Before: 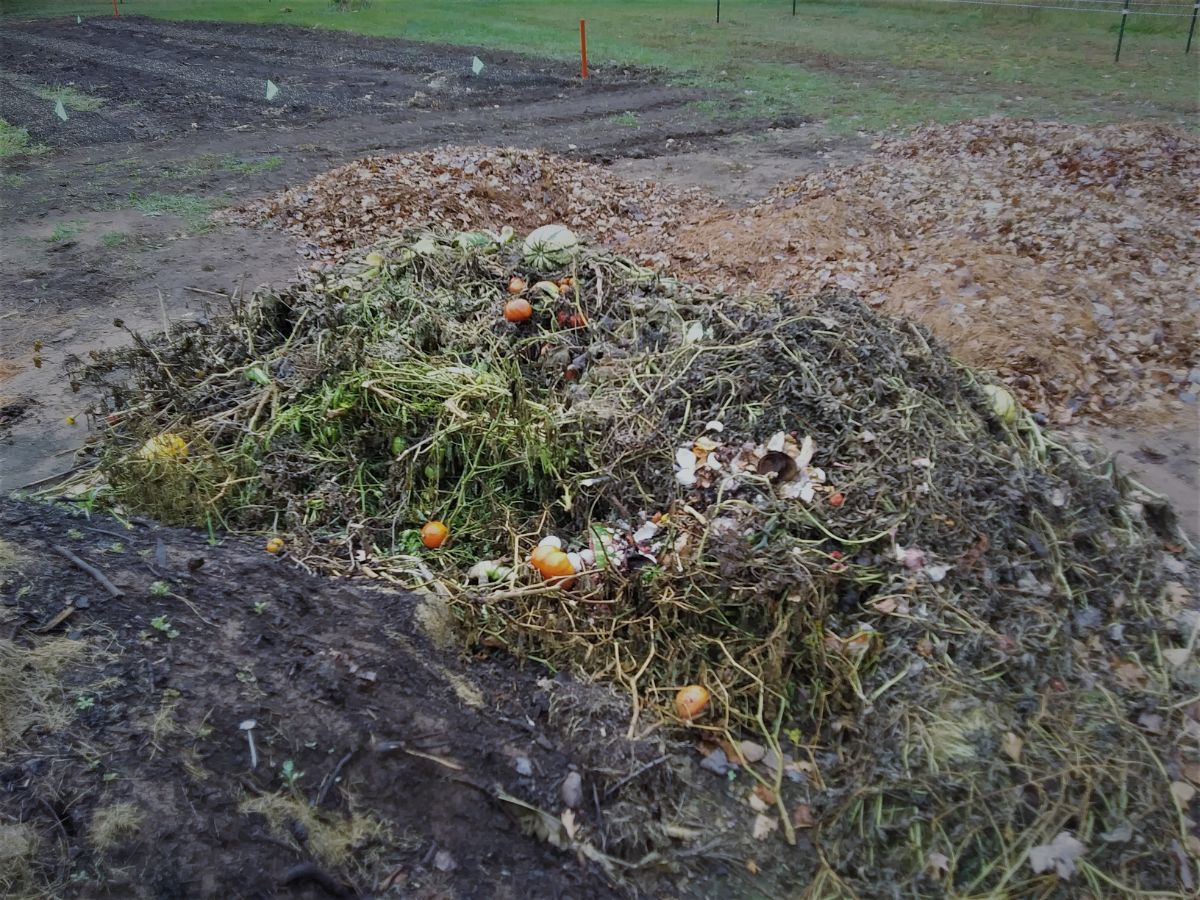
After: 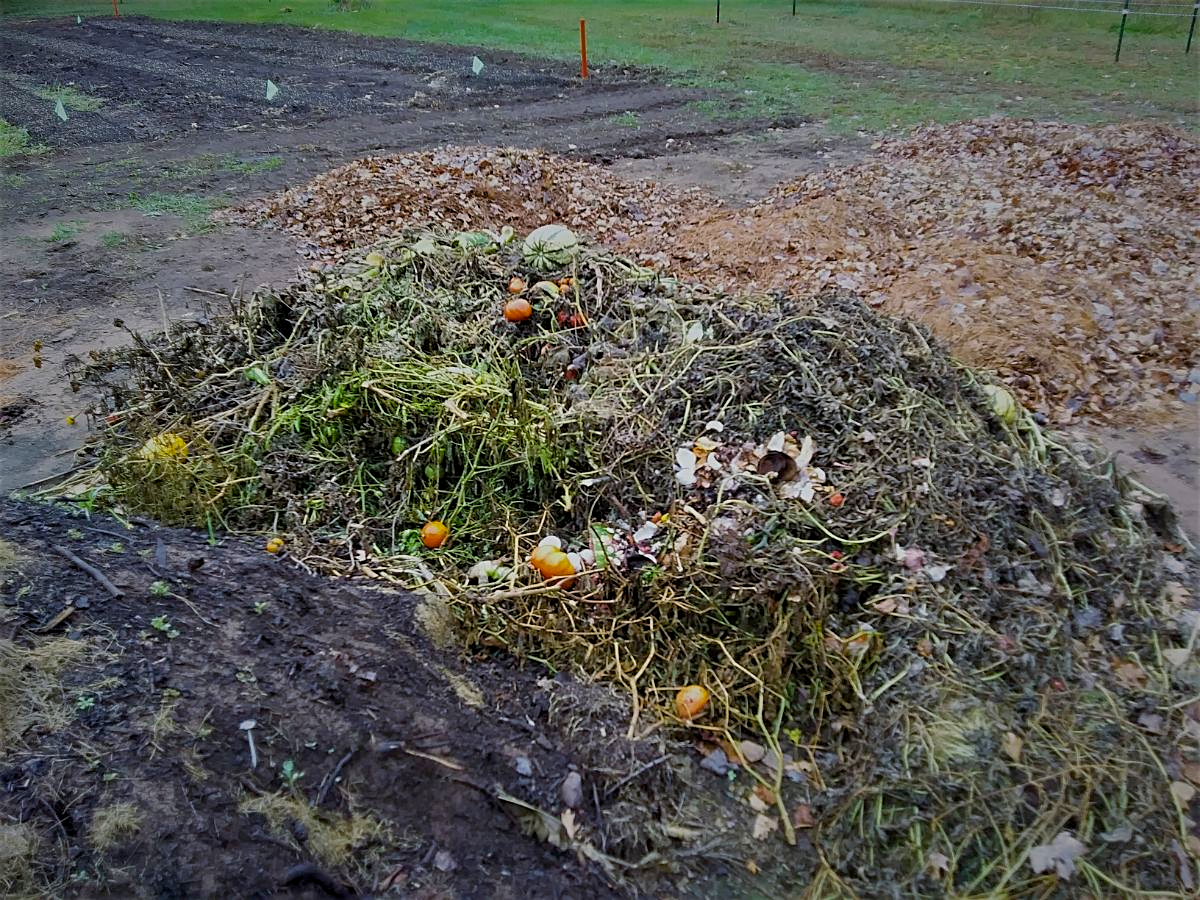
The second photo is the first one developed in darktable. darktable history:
sharpen: on, module defaults
color balance rgb: global offset › luminance -0.496%, linear chroma grading › global chroma 3.452%, perceptual saturation grading › global saturation 30.757%
